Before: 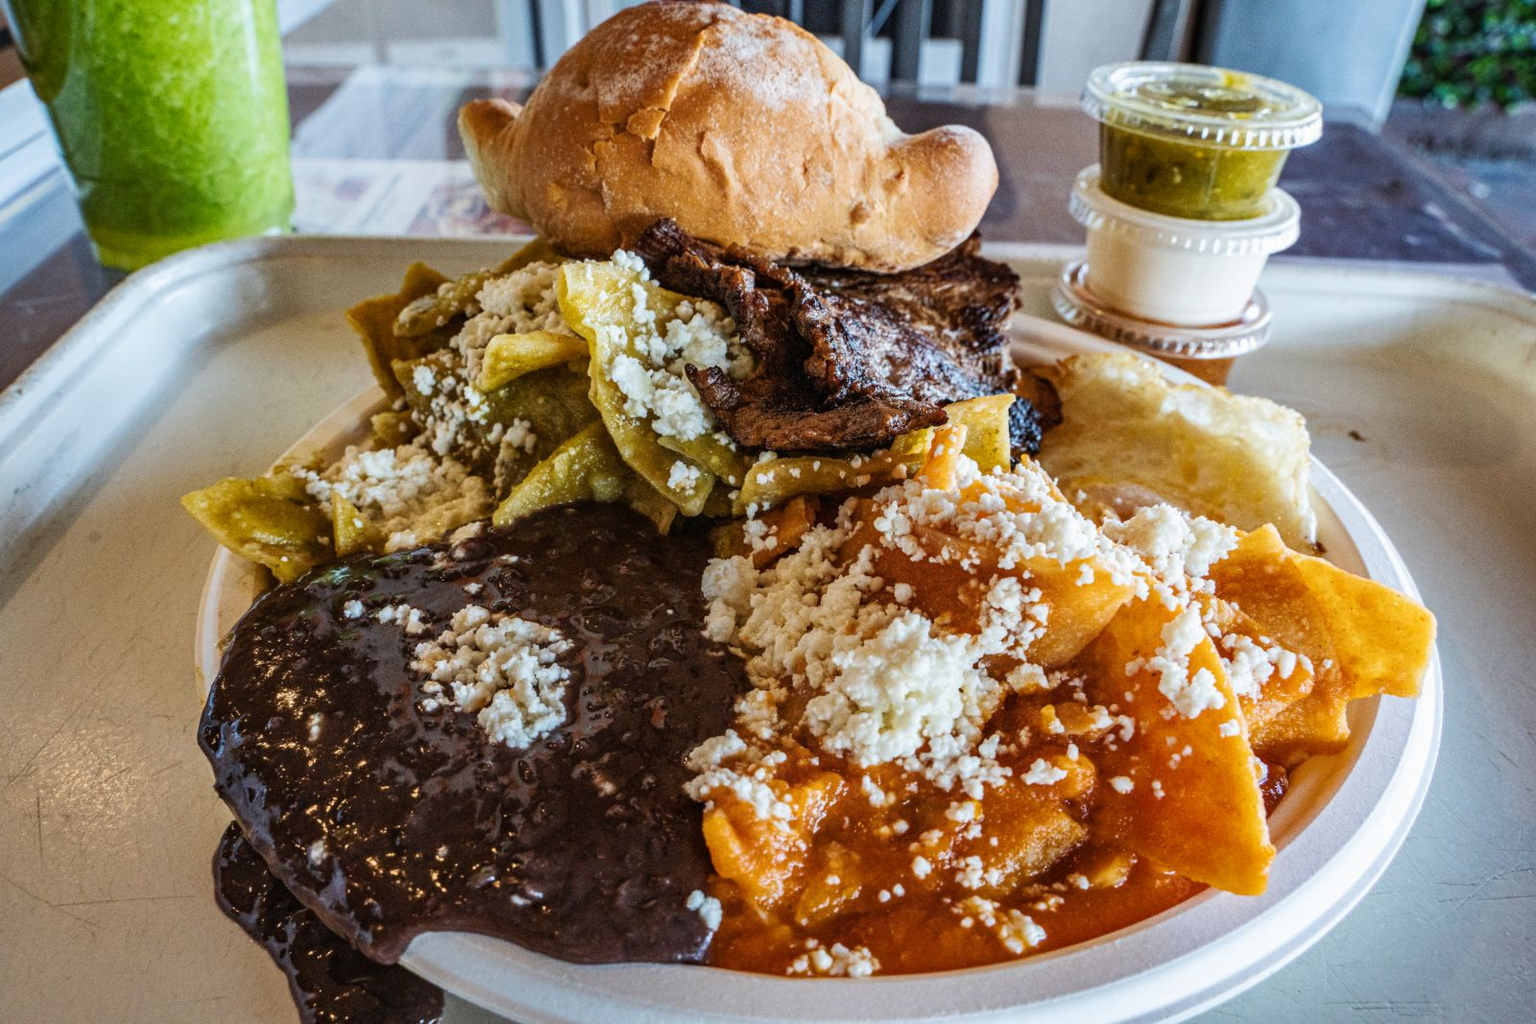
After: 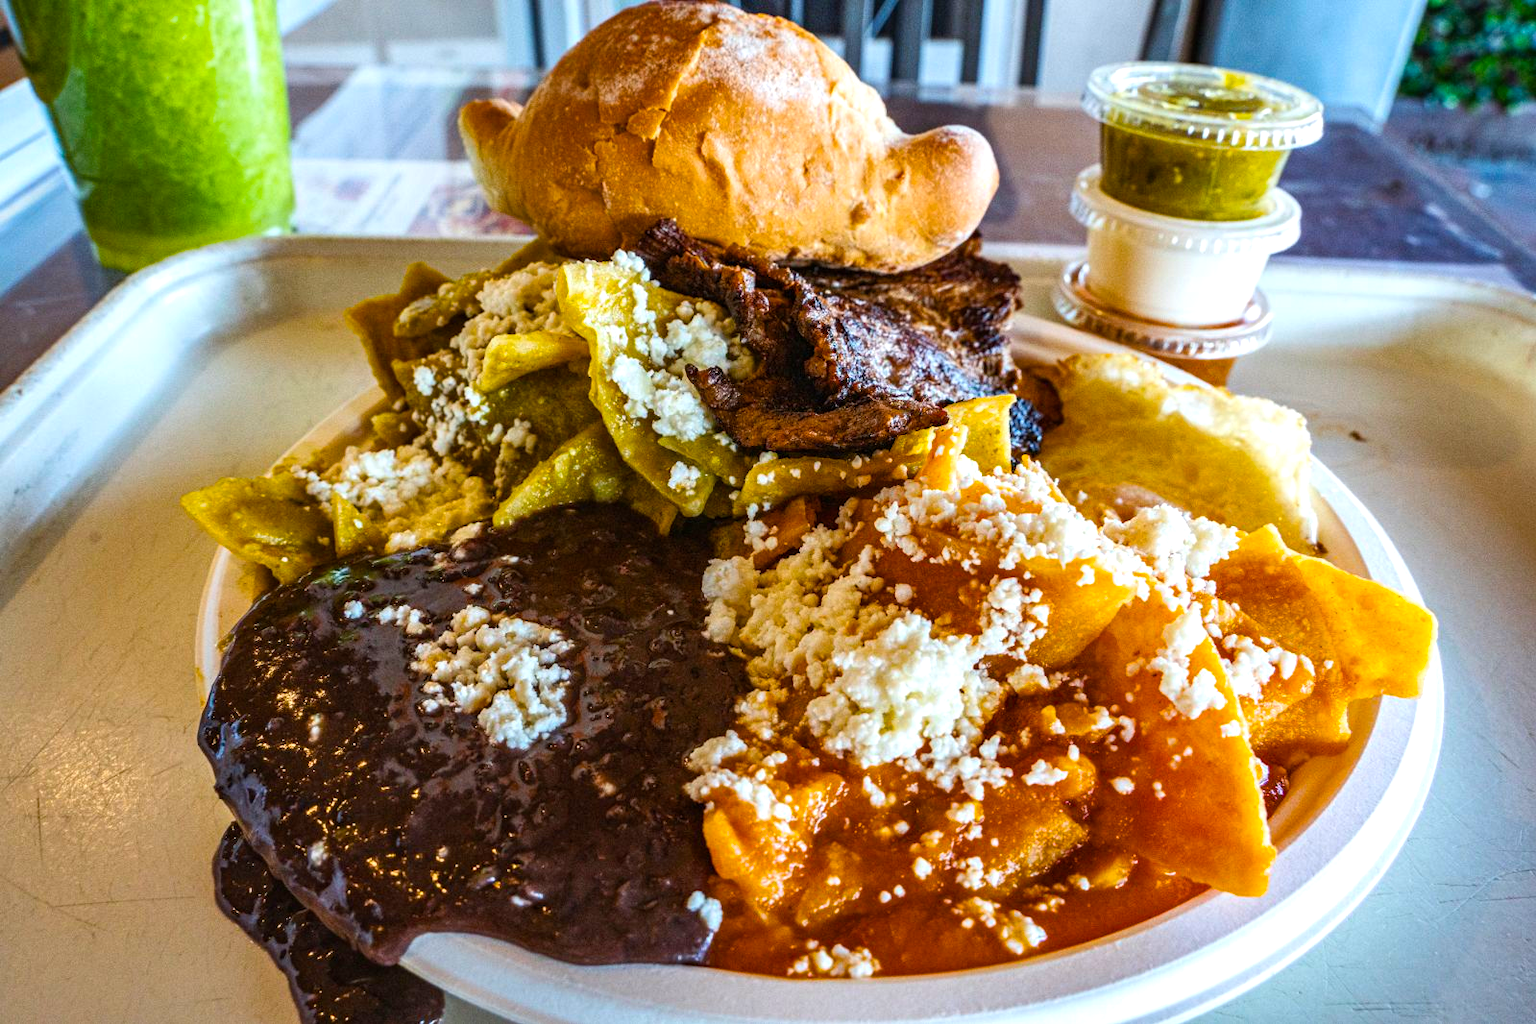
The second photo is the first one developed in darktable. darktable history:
color balance rgb: perceptual saturation grading › global saturation 36%, perceptual brilliance grading › global brilliance 10%, global vibrance 20%
